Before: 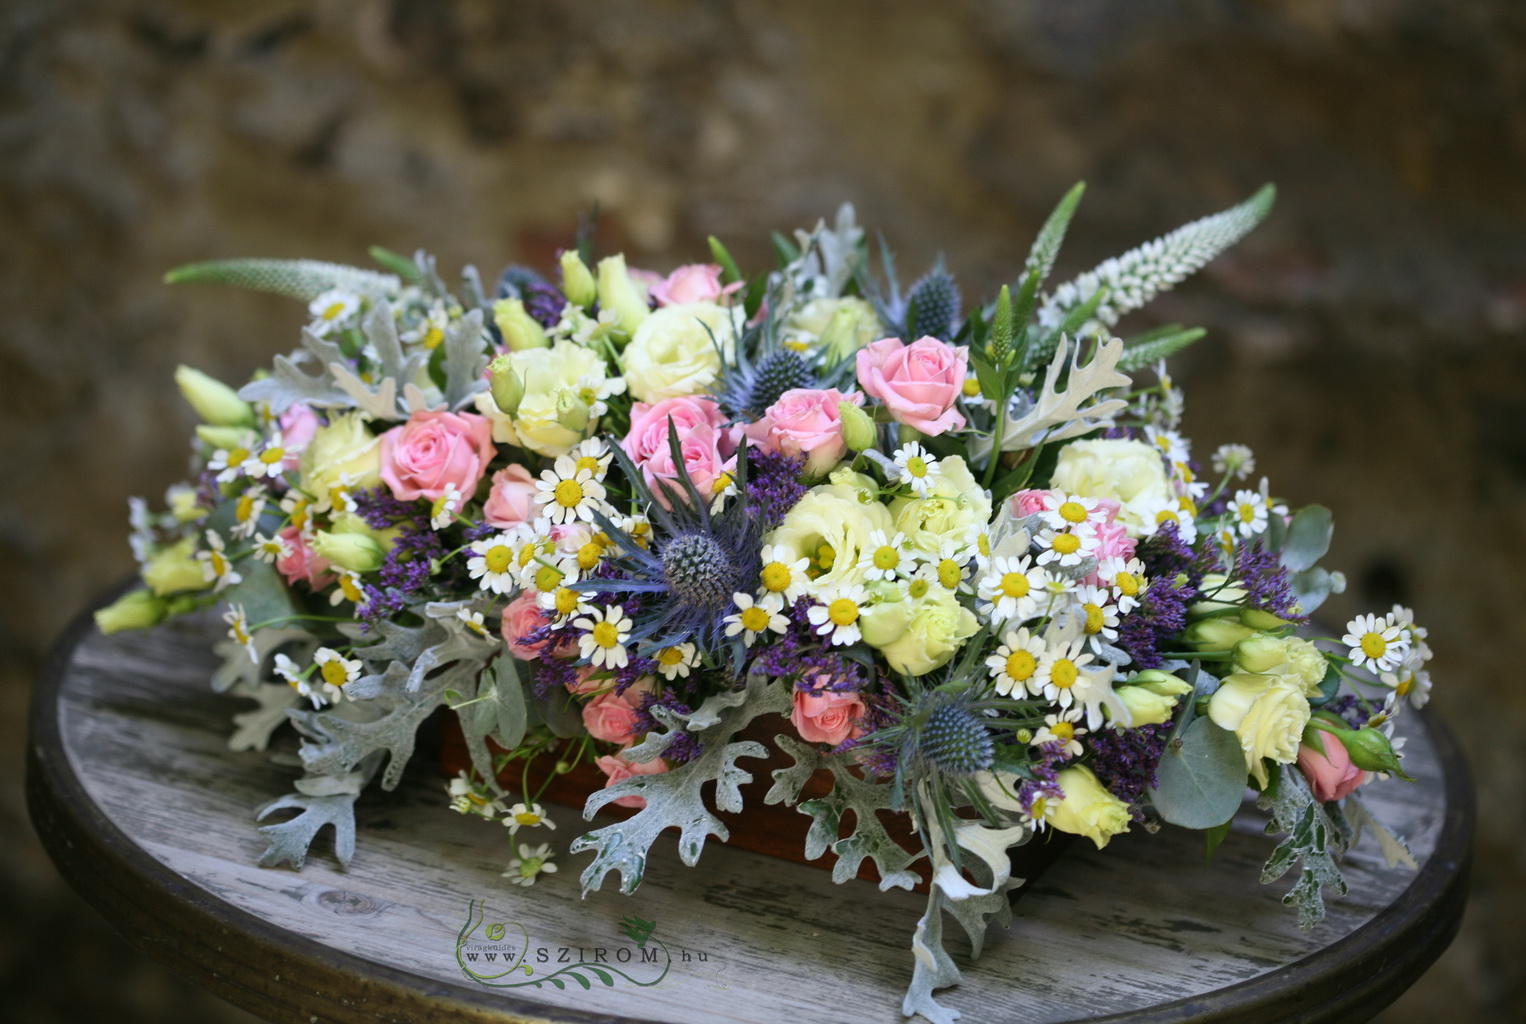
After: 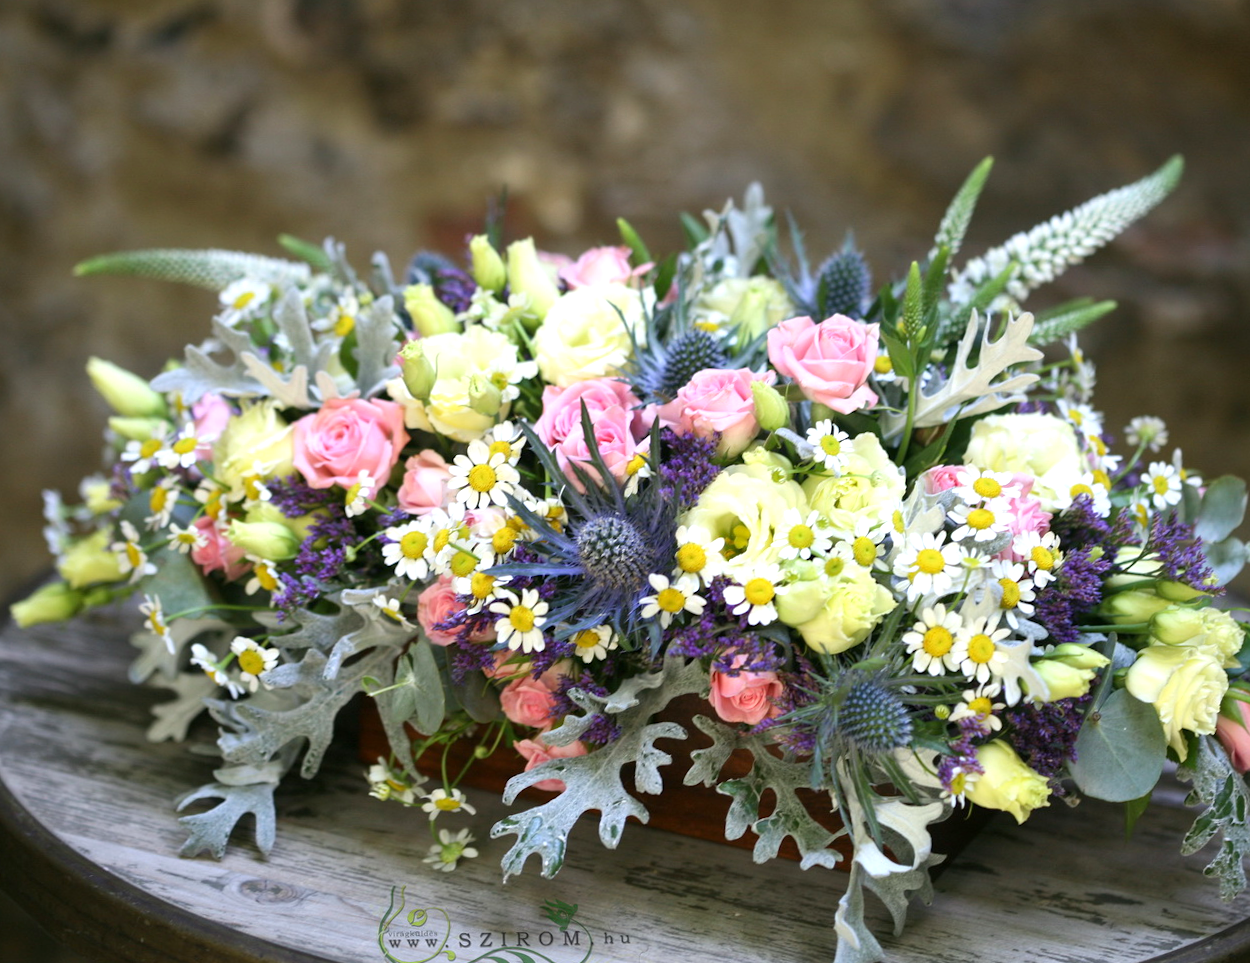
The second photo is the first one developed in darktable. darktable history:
crop and rotate: angle 1.07°, left 4.434%, top 0.565%, right 11.357%, bottom 2.688%
exposure: black level correction 0.001, exposure 0.498 EV, compensate highlight preservation false
